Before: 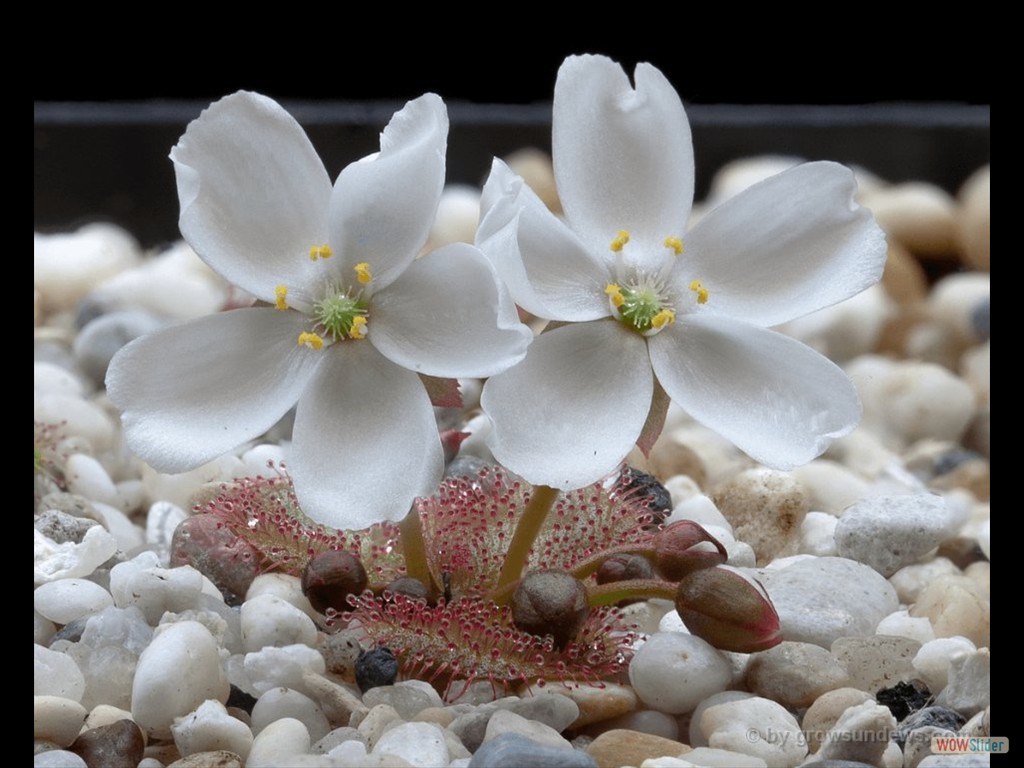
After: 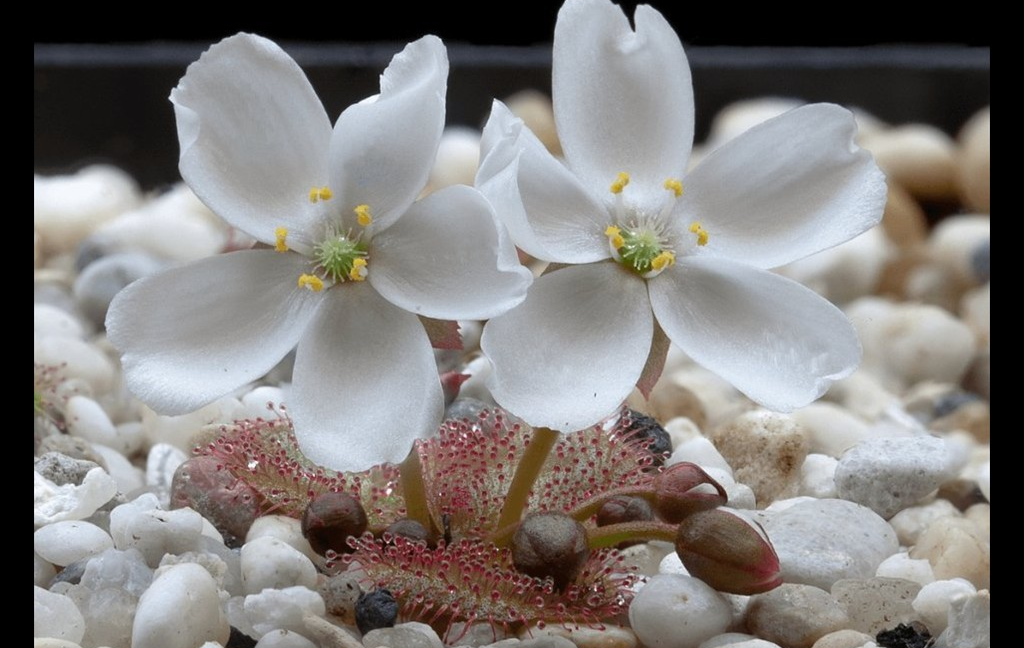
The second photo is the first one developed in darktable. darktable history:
crop: top 7.618%, bottom 7.598%
